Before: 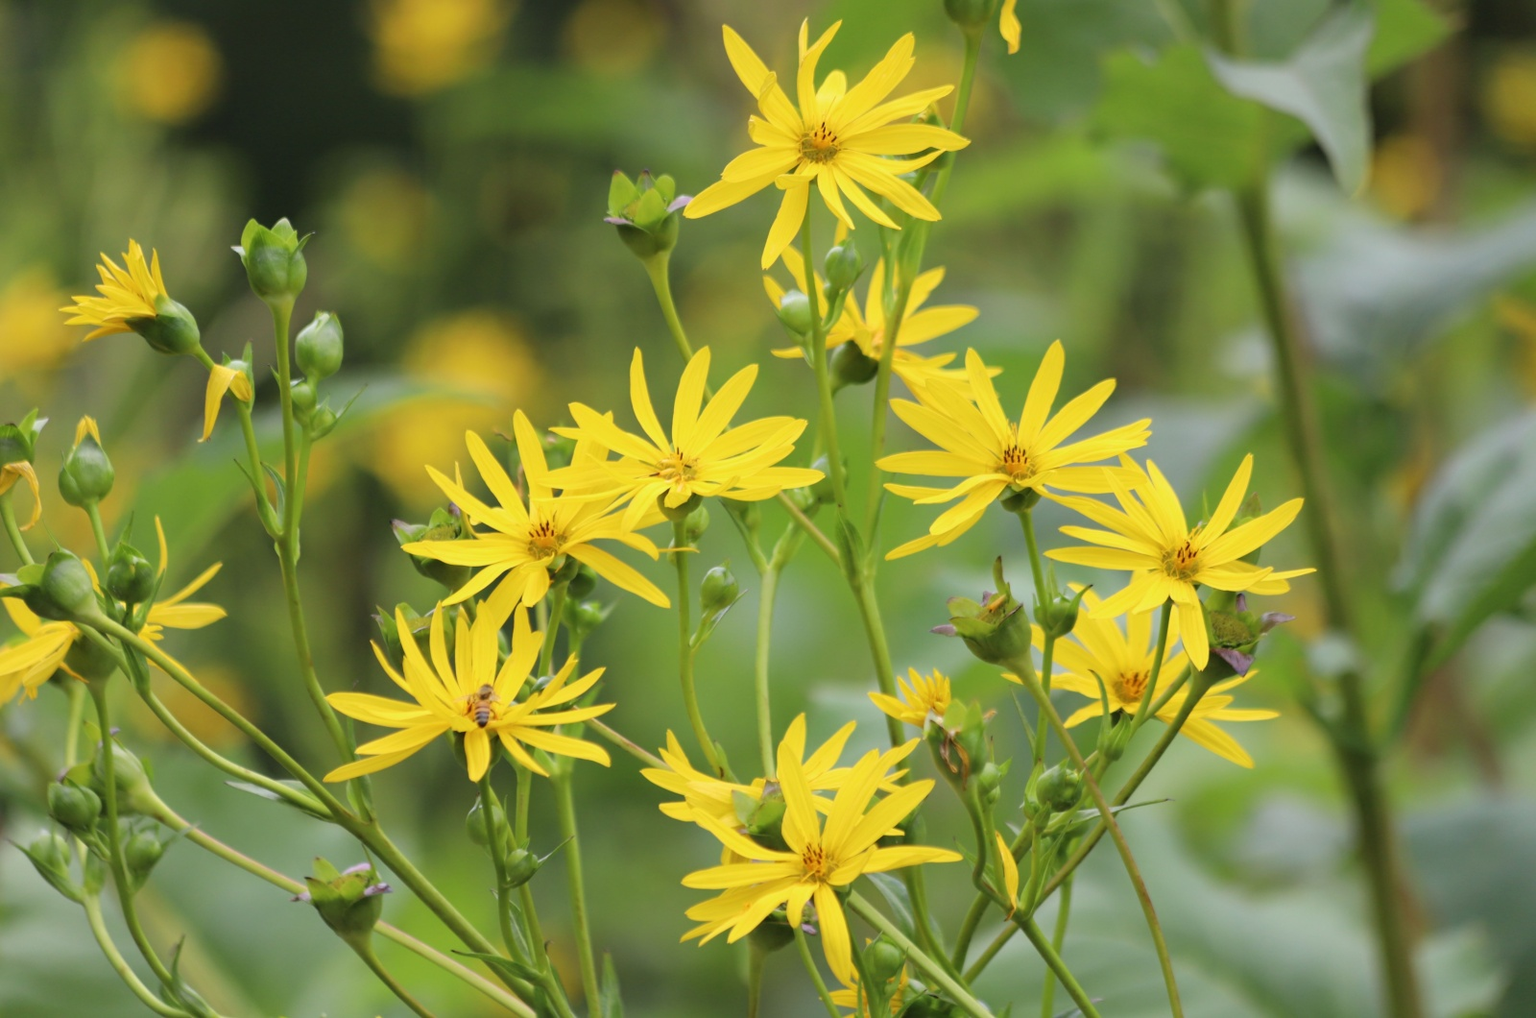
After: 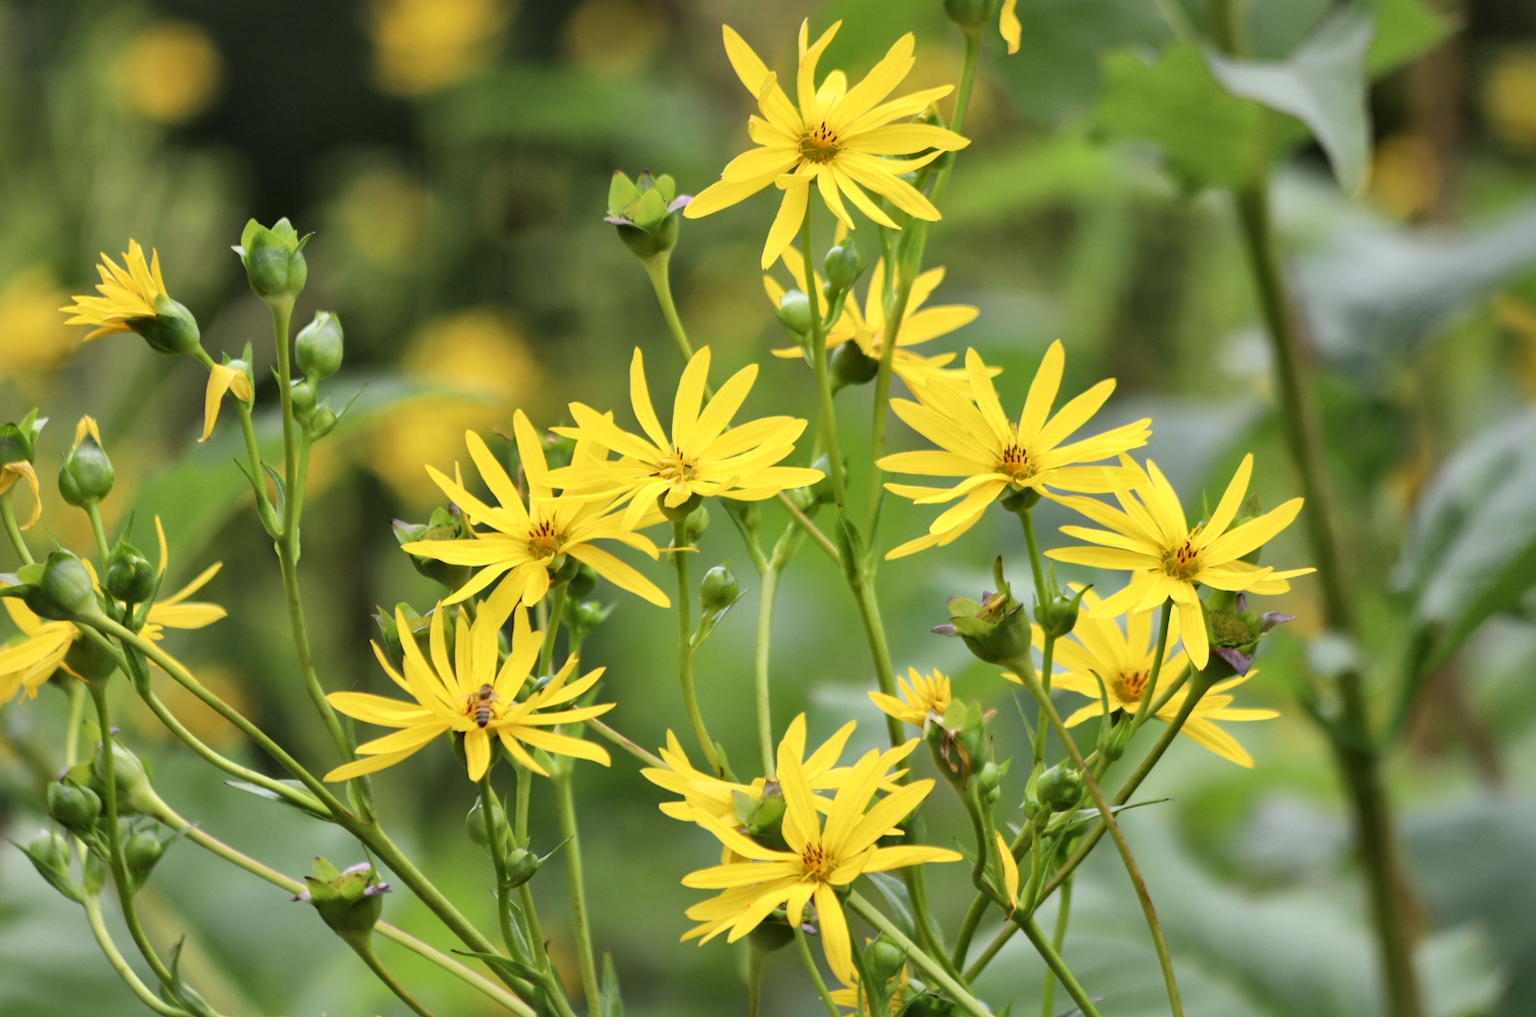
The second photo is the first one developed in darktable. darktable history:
local contrast: mode bilateral grid, contrast 20, coarseness 50, detail 158%, midtone range 0.2
